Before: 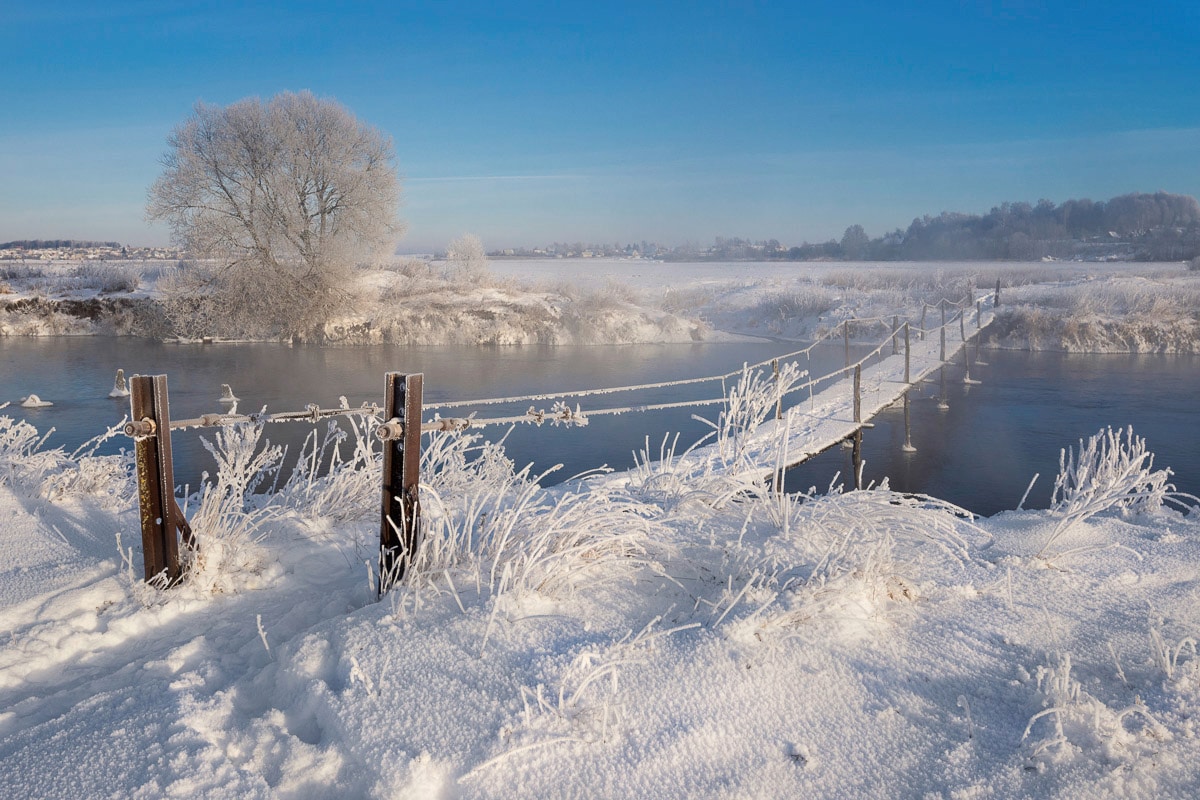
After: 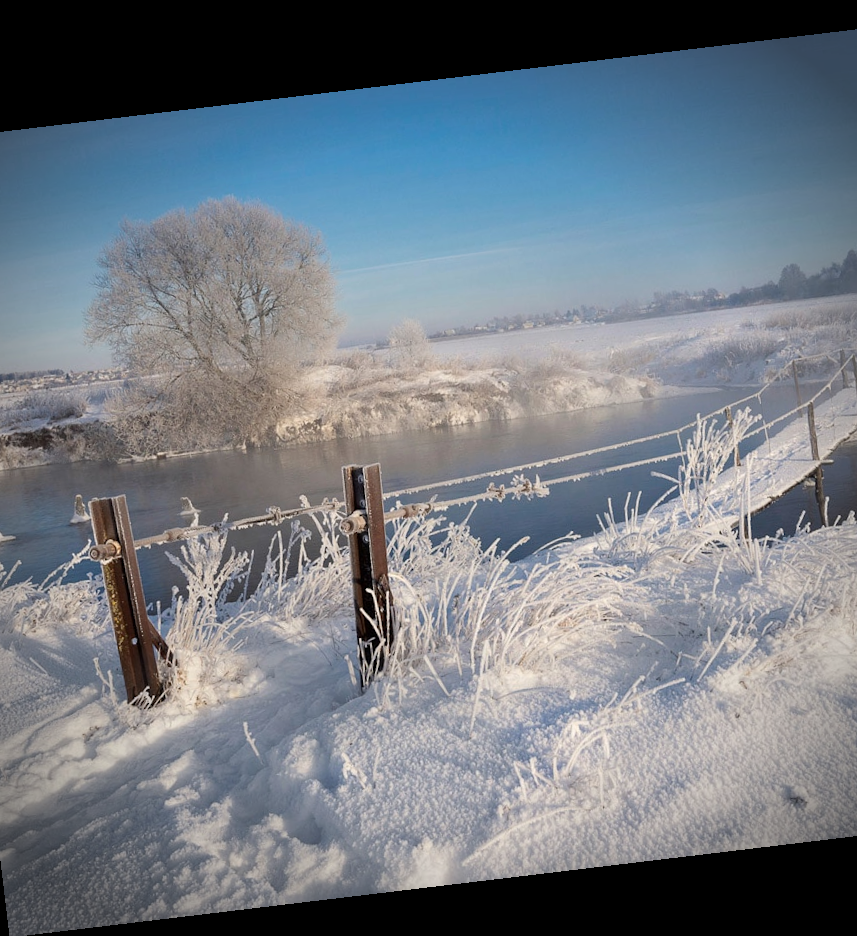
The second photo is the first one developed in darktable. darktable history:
crop and rotate: left 6.617%, right 26.717%
rotate and perspective: rotation -6.83°, automatic cropping off
vignetting: fall-off start 75%, brightness -0.692, width/height ratio 1.084
bloom: size 3%, threshold 100%, strength 0%
